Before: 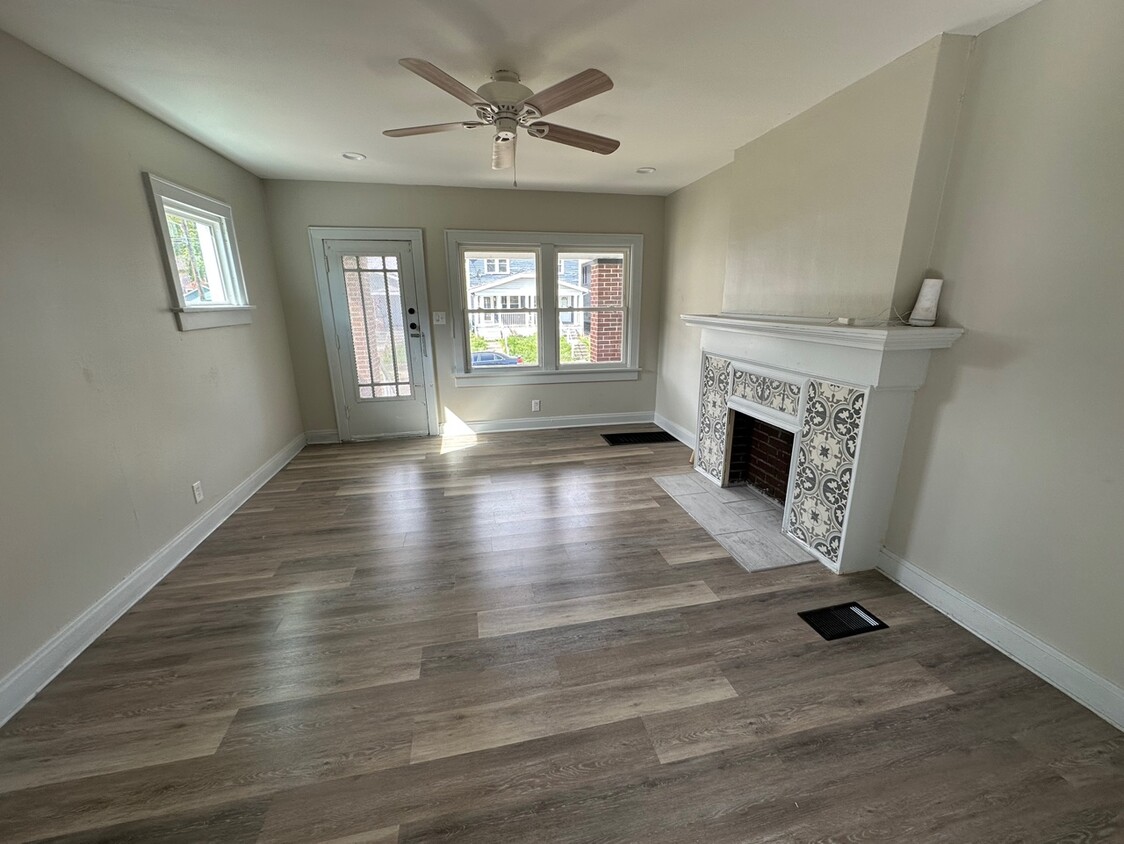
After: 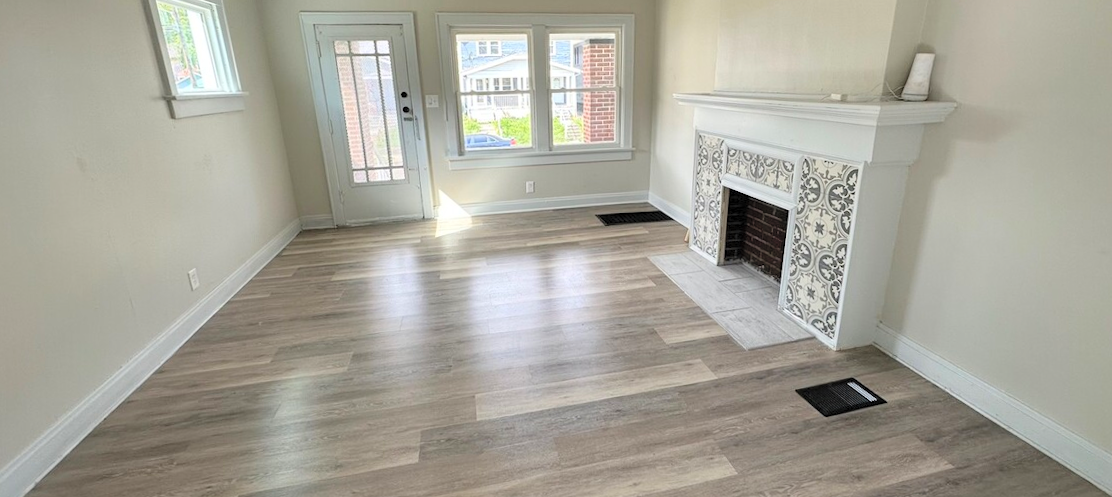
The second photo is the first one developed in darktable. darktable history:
contrast brightness saturation: contrast 0.1, brightness 0.3, saturation 0.14
crop and rotate: top 25.357%, bottom 13.942%
rotate and perspective: rotation -1°, crop left 0.011, crop right 0.989, crop top 0.025, crop bottom 0.975
